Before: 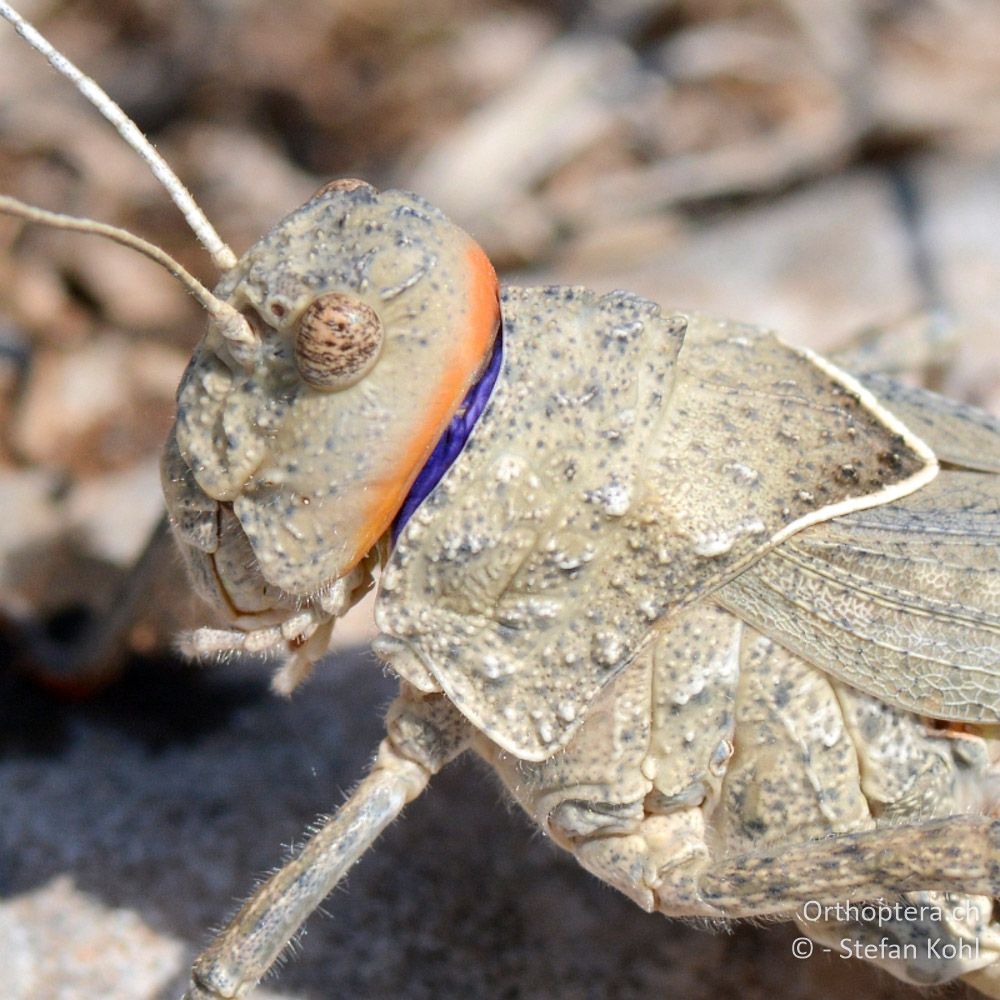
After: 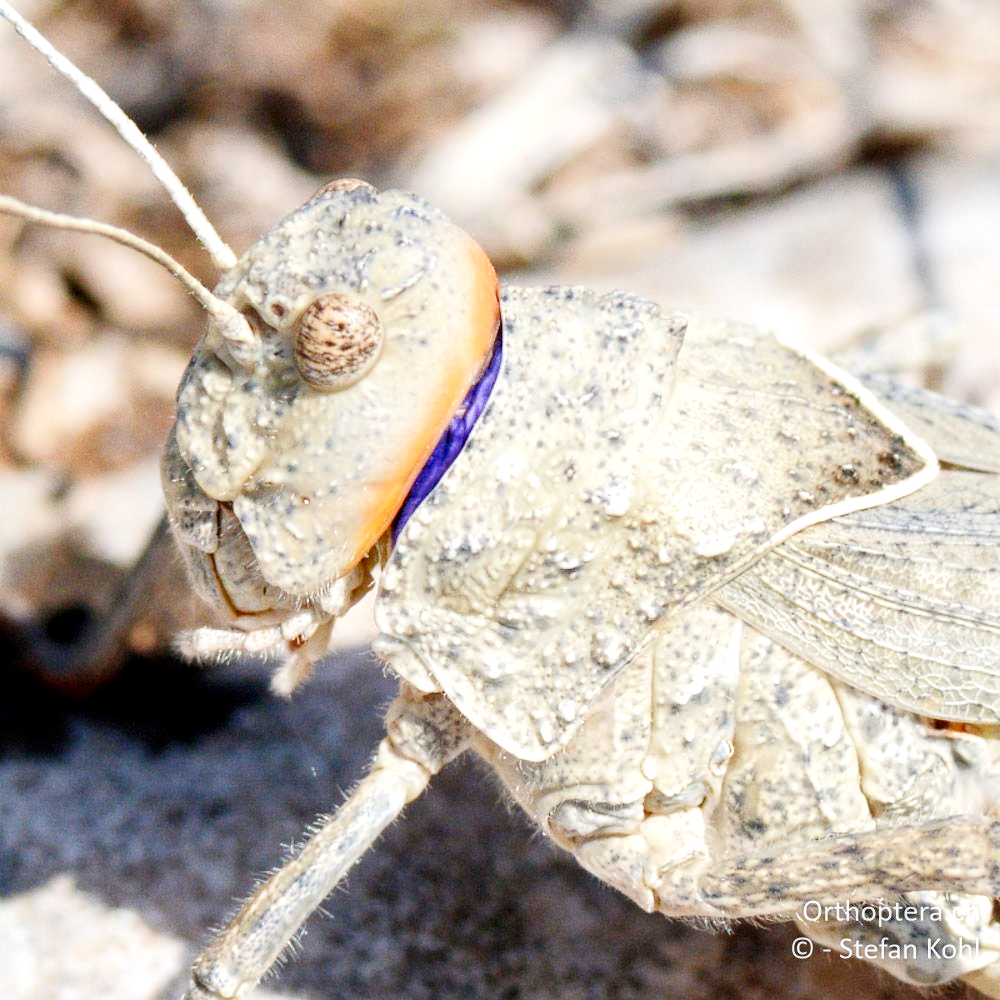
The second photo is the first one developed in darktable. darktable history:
base curve: curves: ch0 [(0, 0) (0.008, 0.007) (0.022, 0.029) (0.048, 0.089) (0.092, 0.197) (0.191, 0.399) (0.275, 0.534) (0.357, 0.65) (0.477, 0.78) (0.542, 0.833) (0.799, 0.973) (1, 1)], preserve colors none
local contrast: highlights 100%, shadows 100%, detail 131%, midtone range 0.2
